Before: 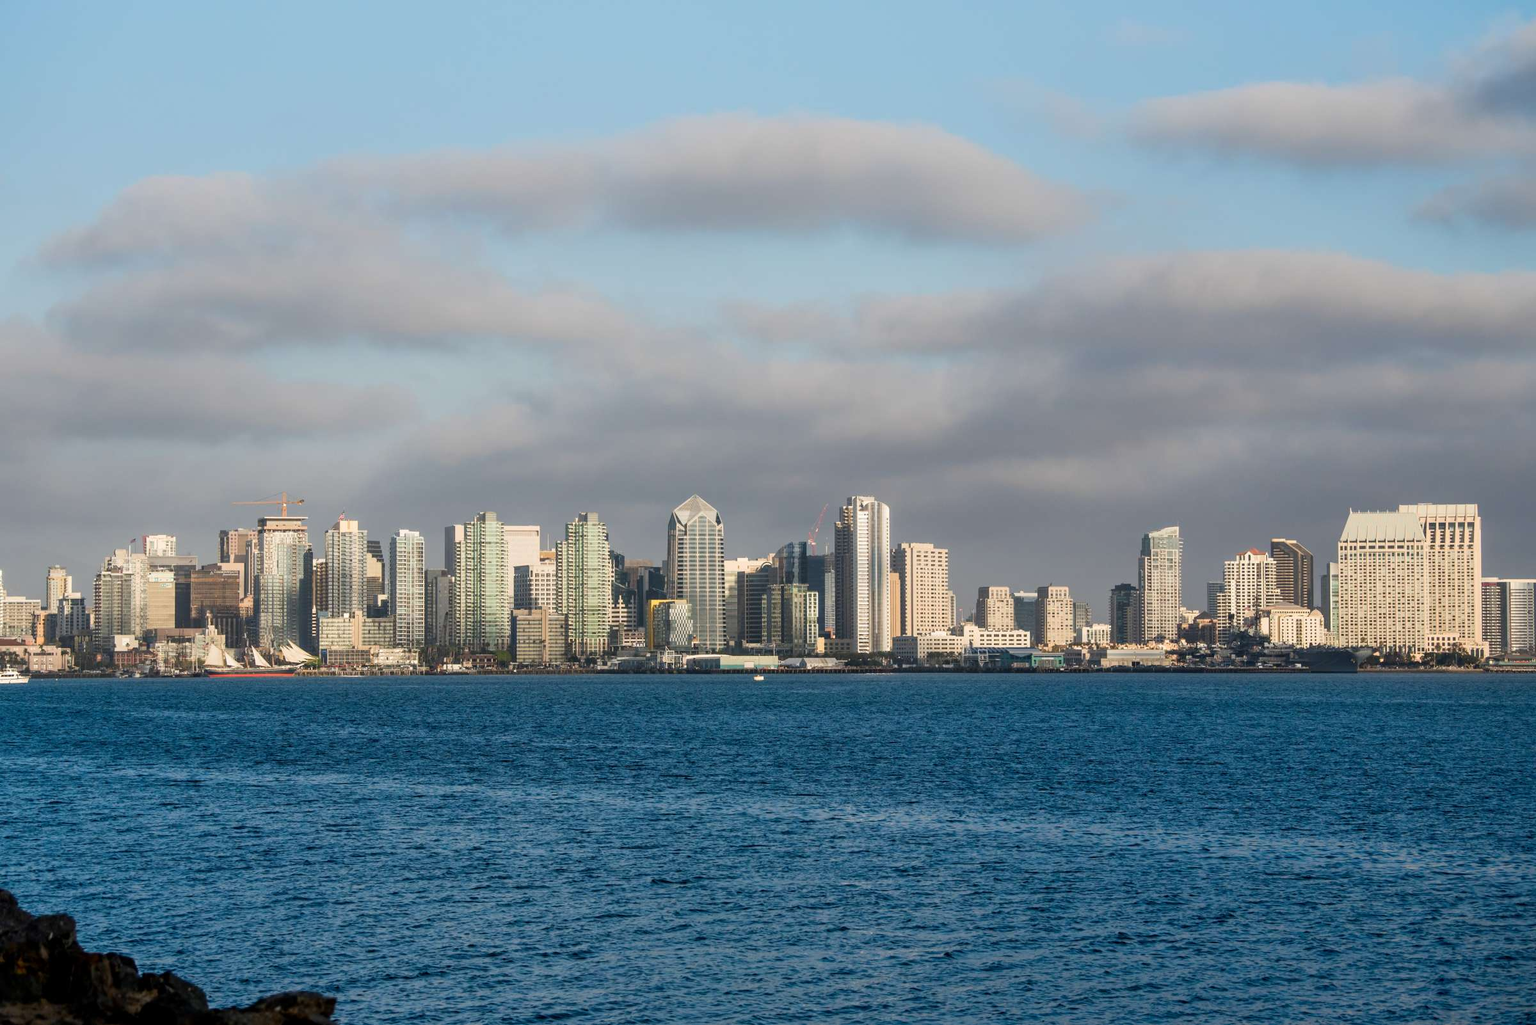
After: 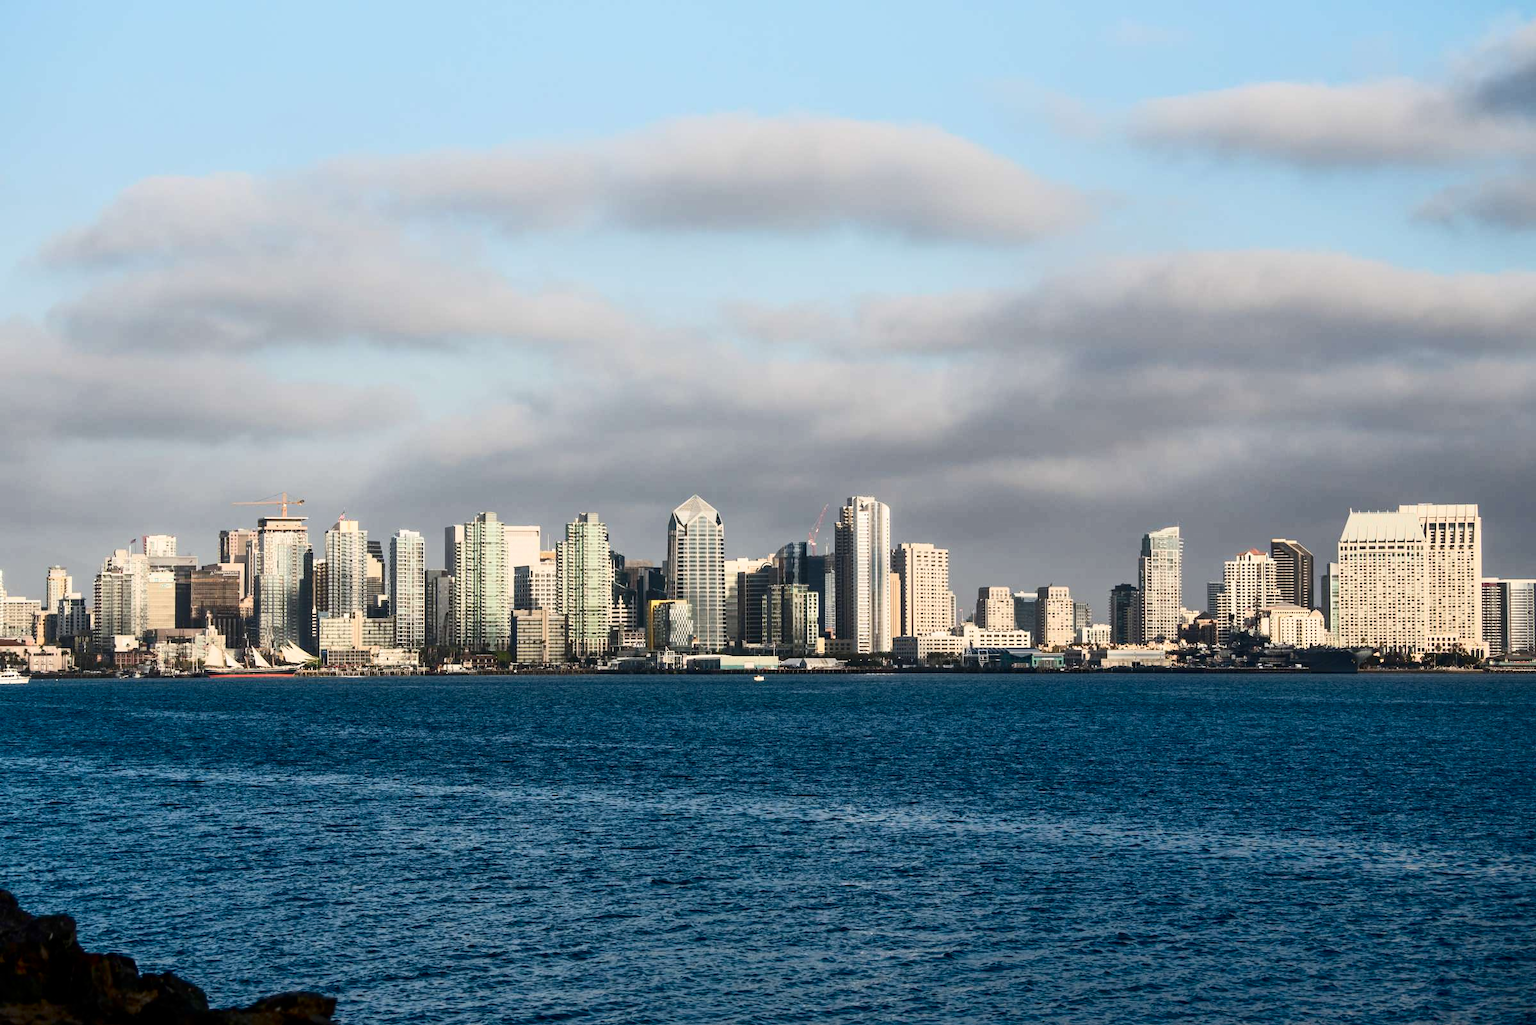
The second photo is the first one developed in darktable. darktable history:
contrast brightness saturation: contrast 0.293
